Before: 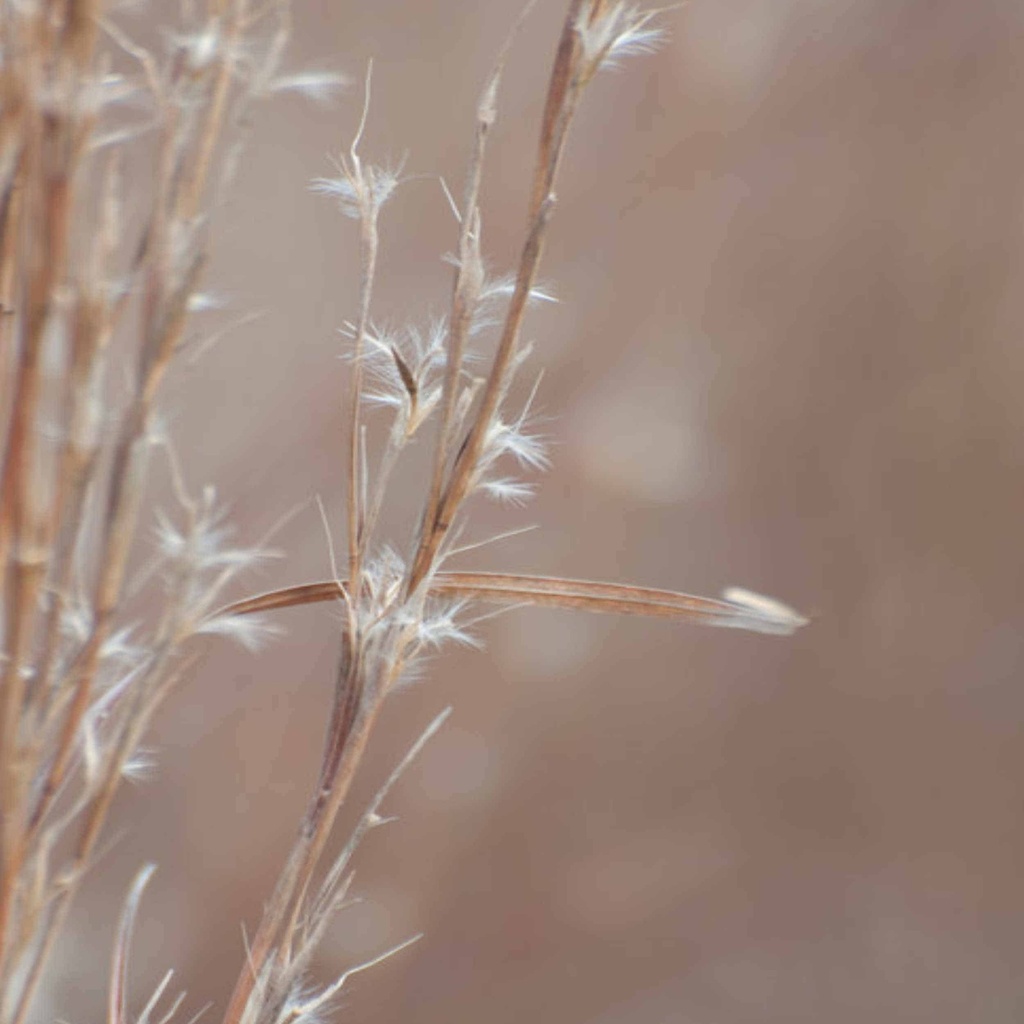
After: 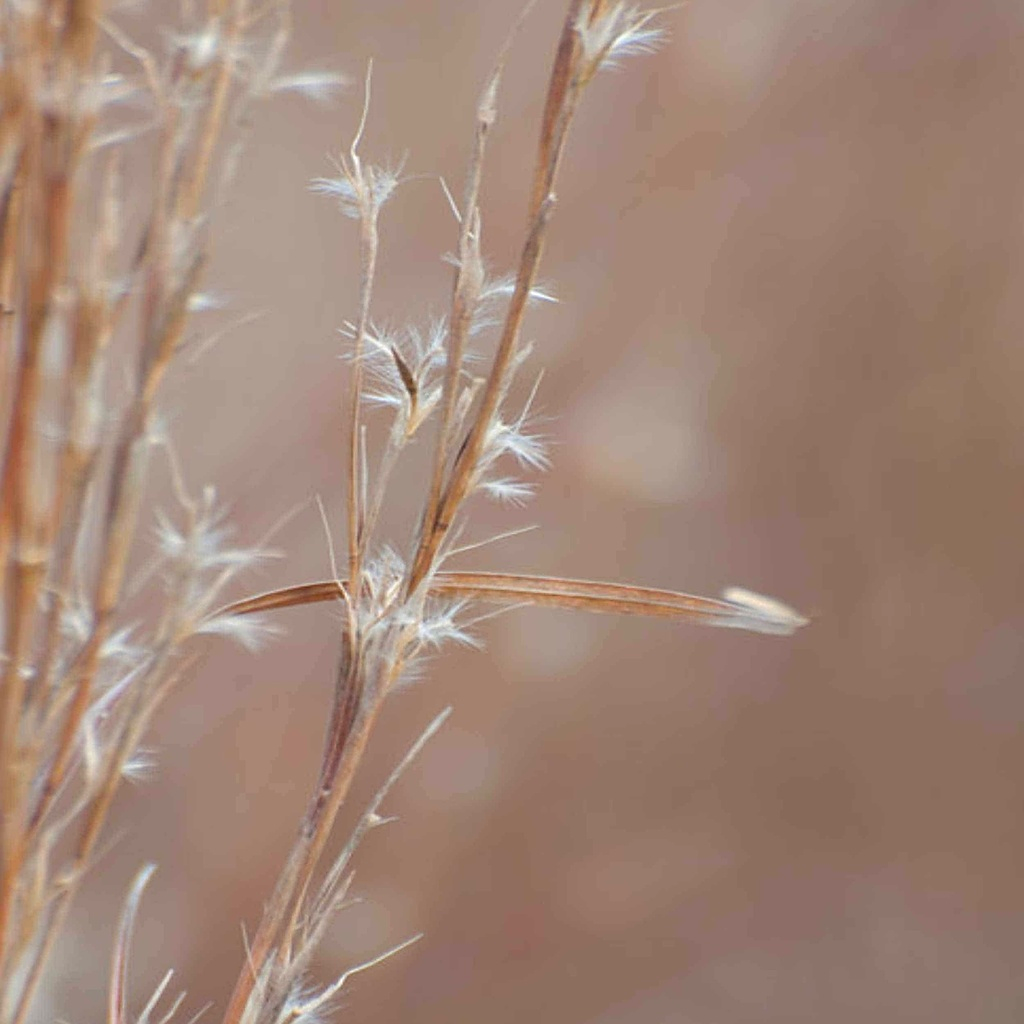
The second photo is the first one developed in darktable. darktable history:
color balance rgb: perceptual saturation grading › global saturation 25.242%, global vibrance 15.045%
sharpen: on, module defaults
